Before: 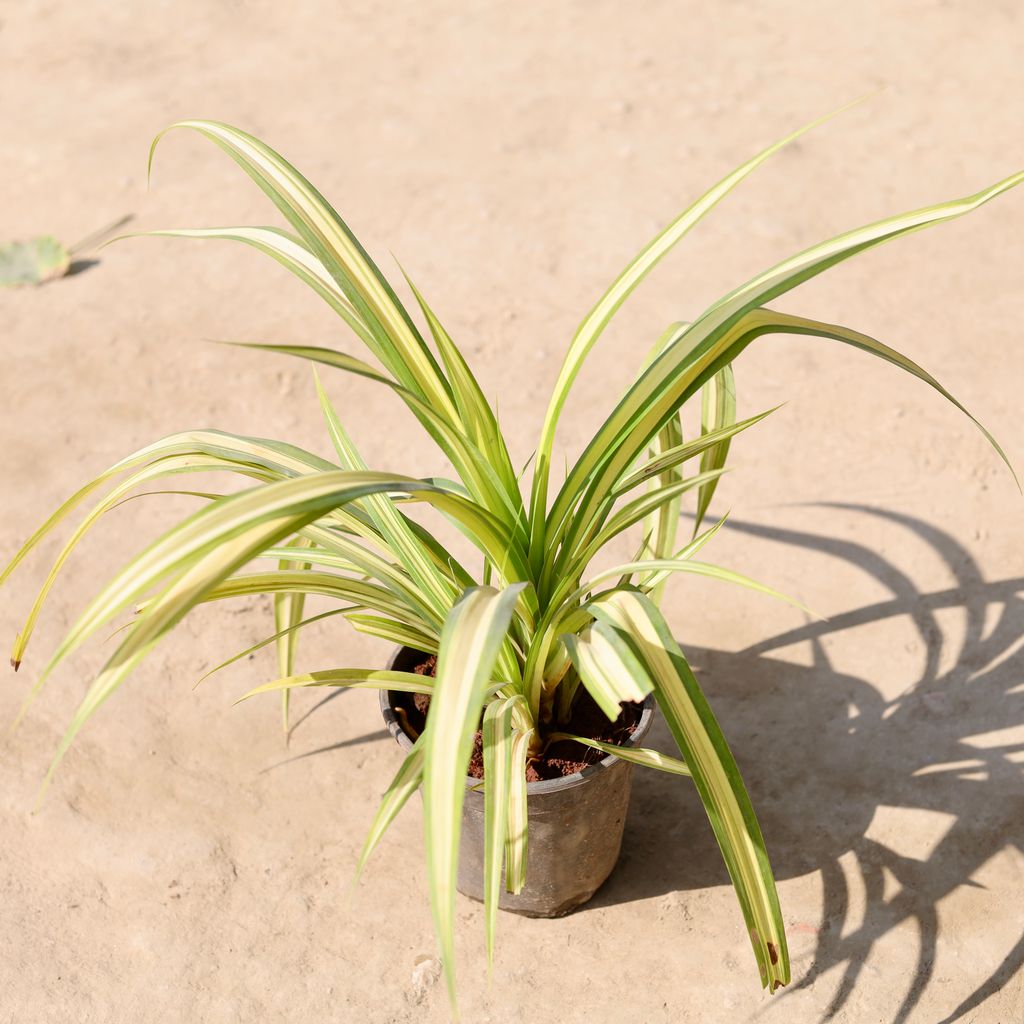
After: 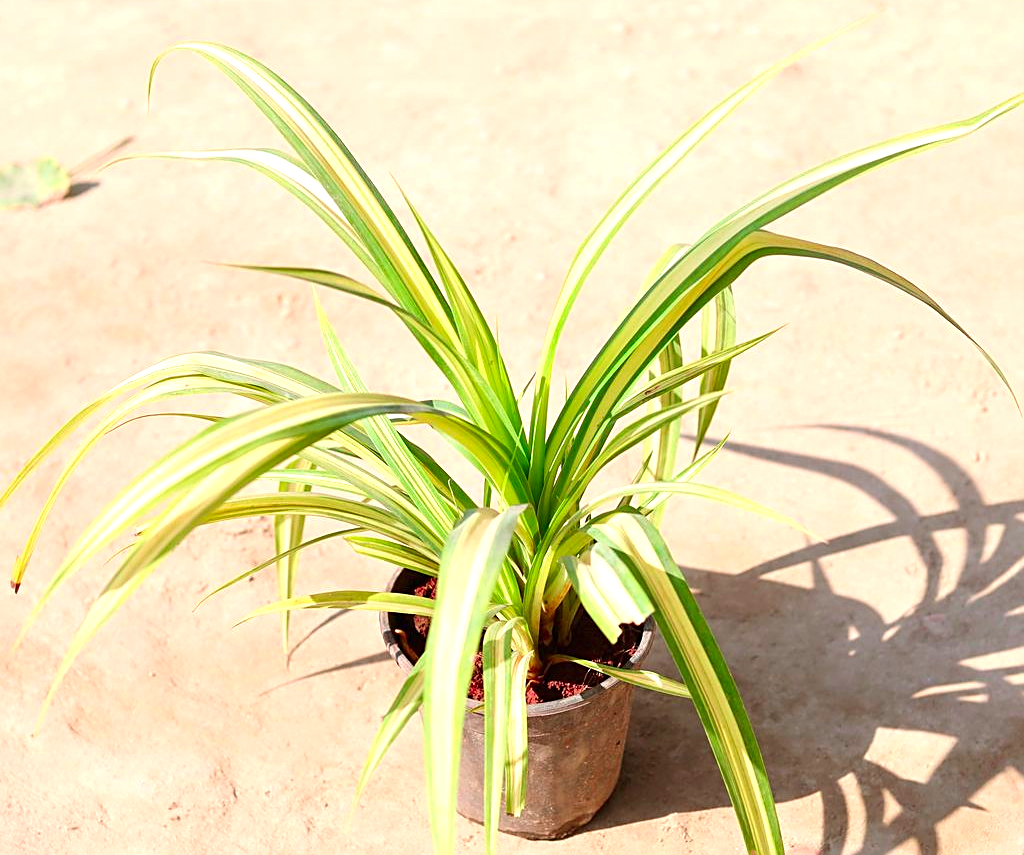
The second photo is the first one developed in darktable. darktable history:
color contrast: green-magenta contrast 1.73, blue-yellow contrast 1.15
sharpen: on, module defaults
exposure: black level correction 0, exposure 0.5 EV, compensate exposure bias true, compensate highlight preservation false
crop: top 7.625%, bottom 8.027%
